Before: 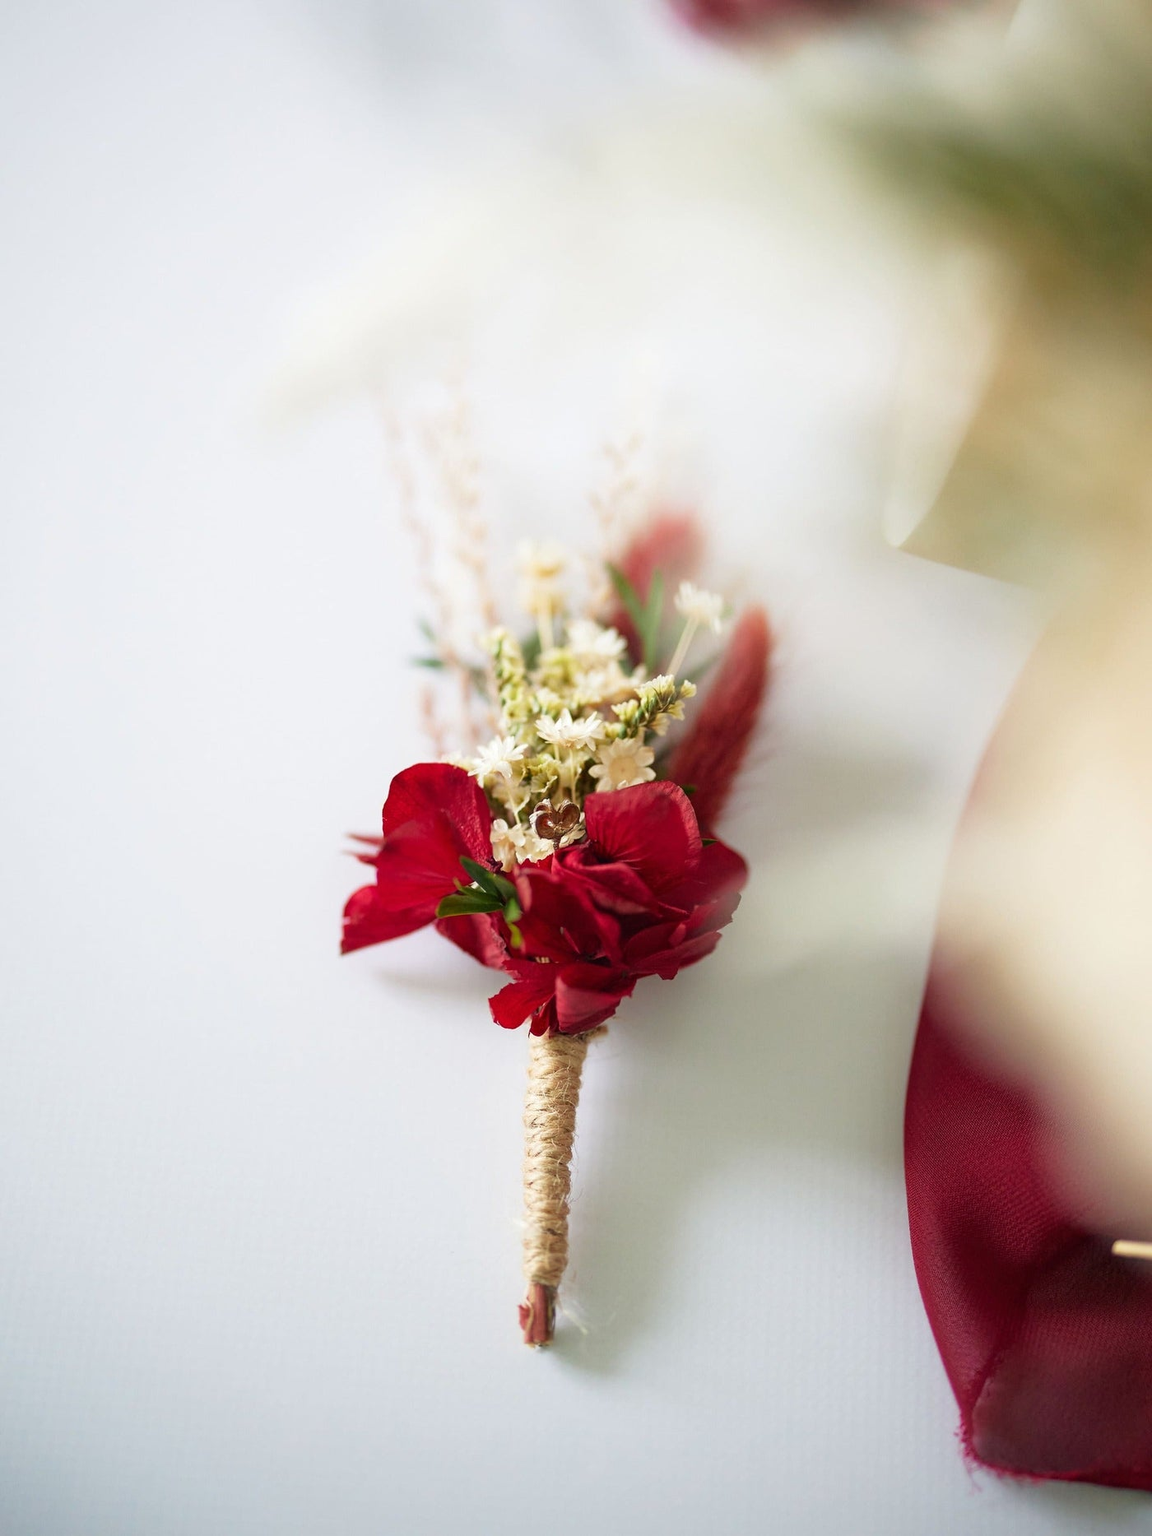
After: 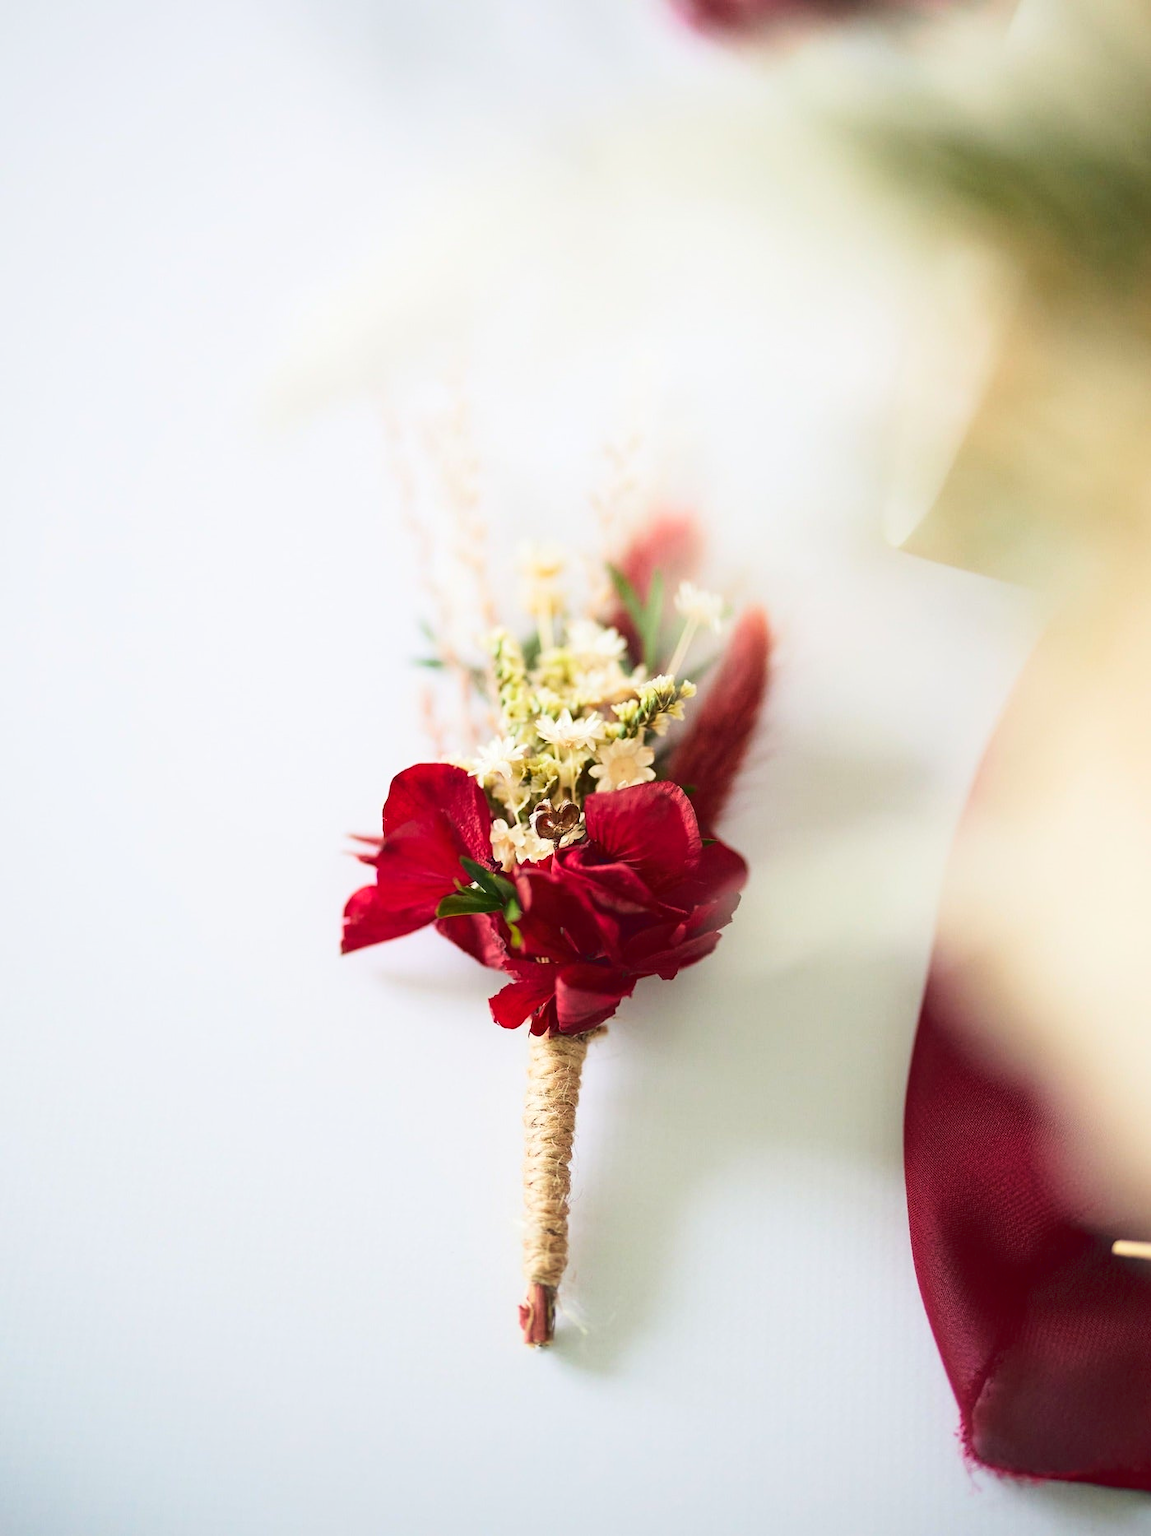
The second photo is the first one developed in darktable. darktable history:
tone curve: curves: ch0 [(0, 0) (0.003, 0.072) (0.011, 0.077) (0.025, 0.082) (0.044, 0.094) (0.069, 0.106) (0.1, 0.125) (0.136, 0.145) (0.177, 0.173) (0.224, 0.216) (0.277, 0.281) (0.335, 0.356) (0.399, 0.436) (0.468, 0.53) (0.543, 0.629) (0.623, 0.724) (0.709, 0.808) (0.801, 0.88) (0.898, 0.941) (1, 1)], color space Lab, linked channels, preserve colors none
